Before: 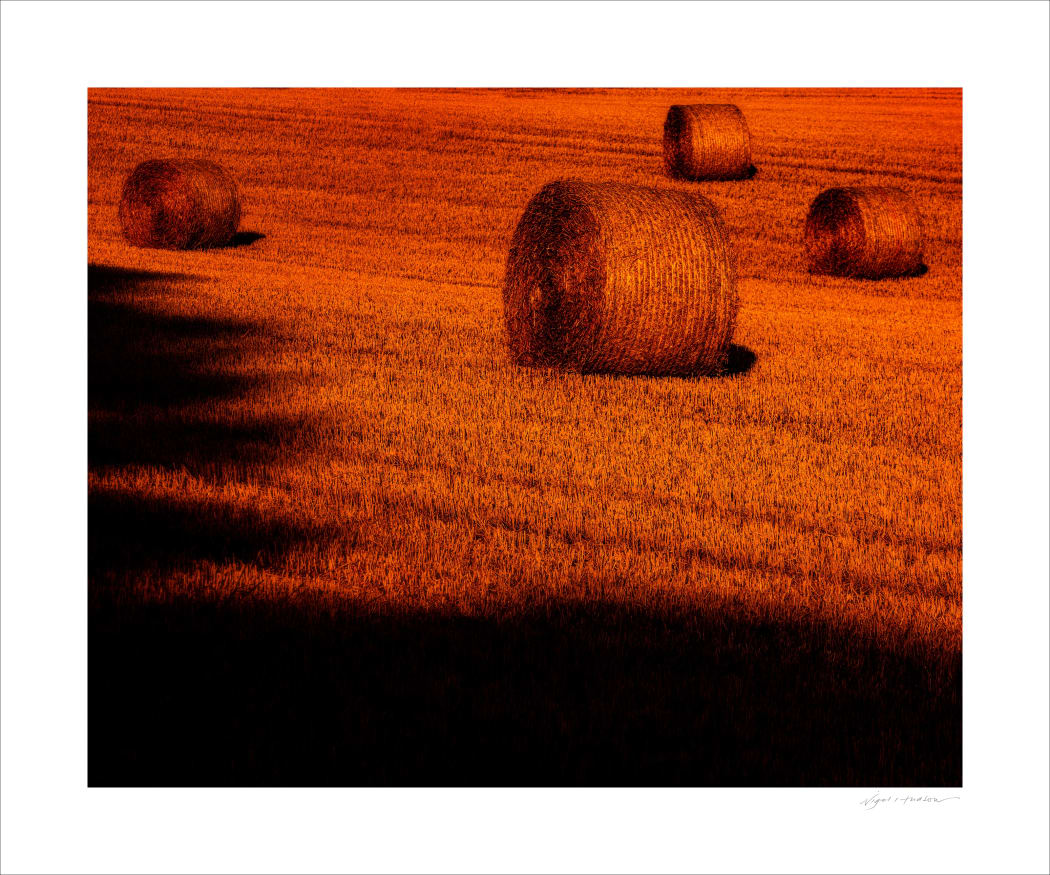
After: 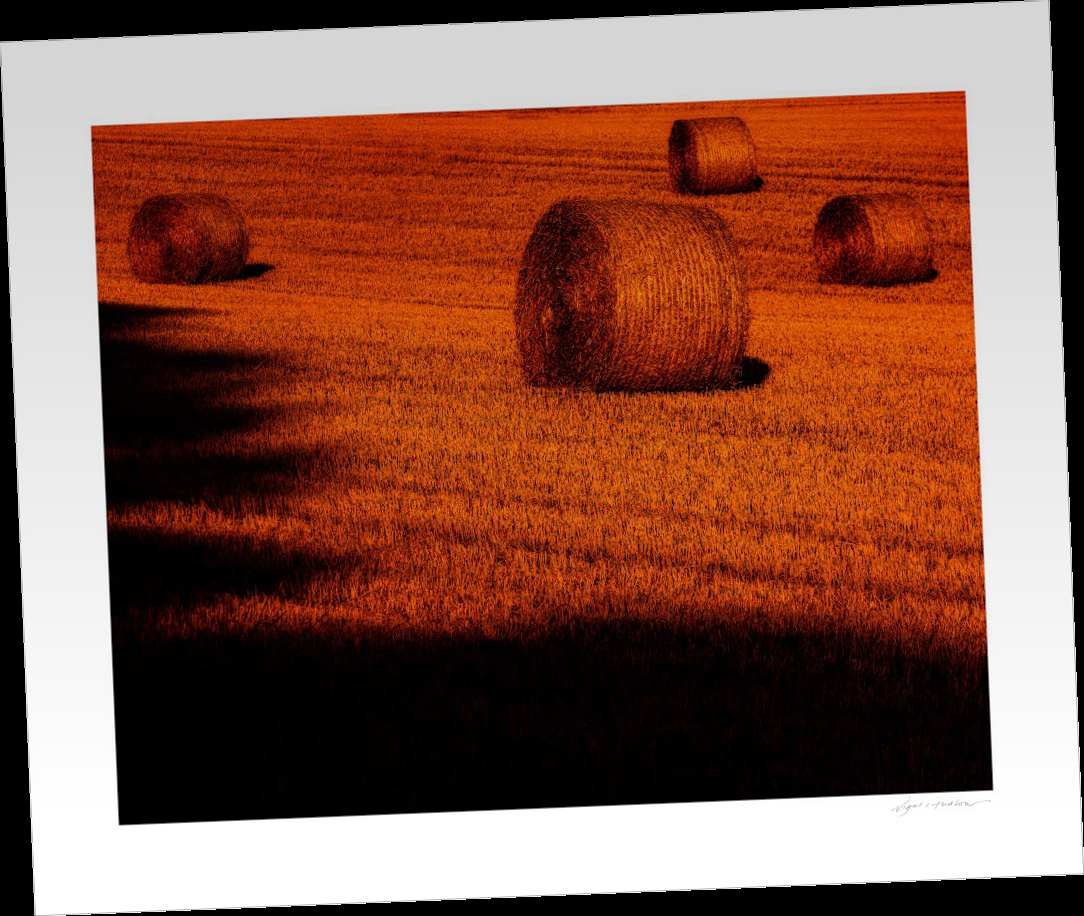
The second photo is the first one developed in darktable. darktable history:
graduated density: on, module defaults
rotate and perspective: rotation -2.29°, automatic cropping off
